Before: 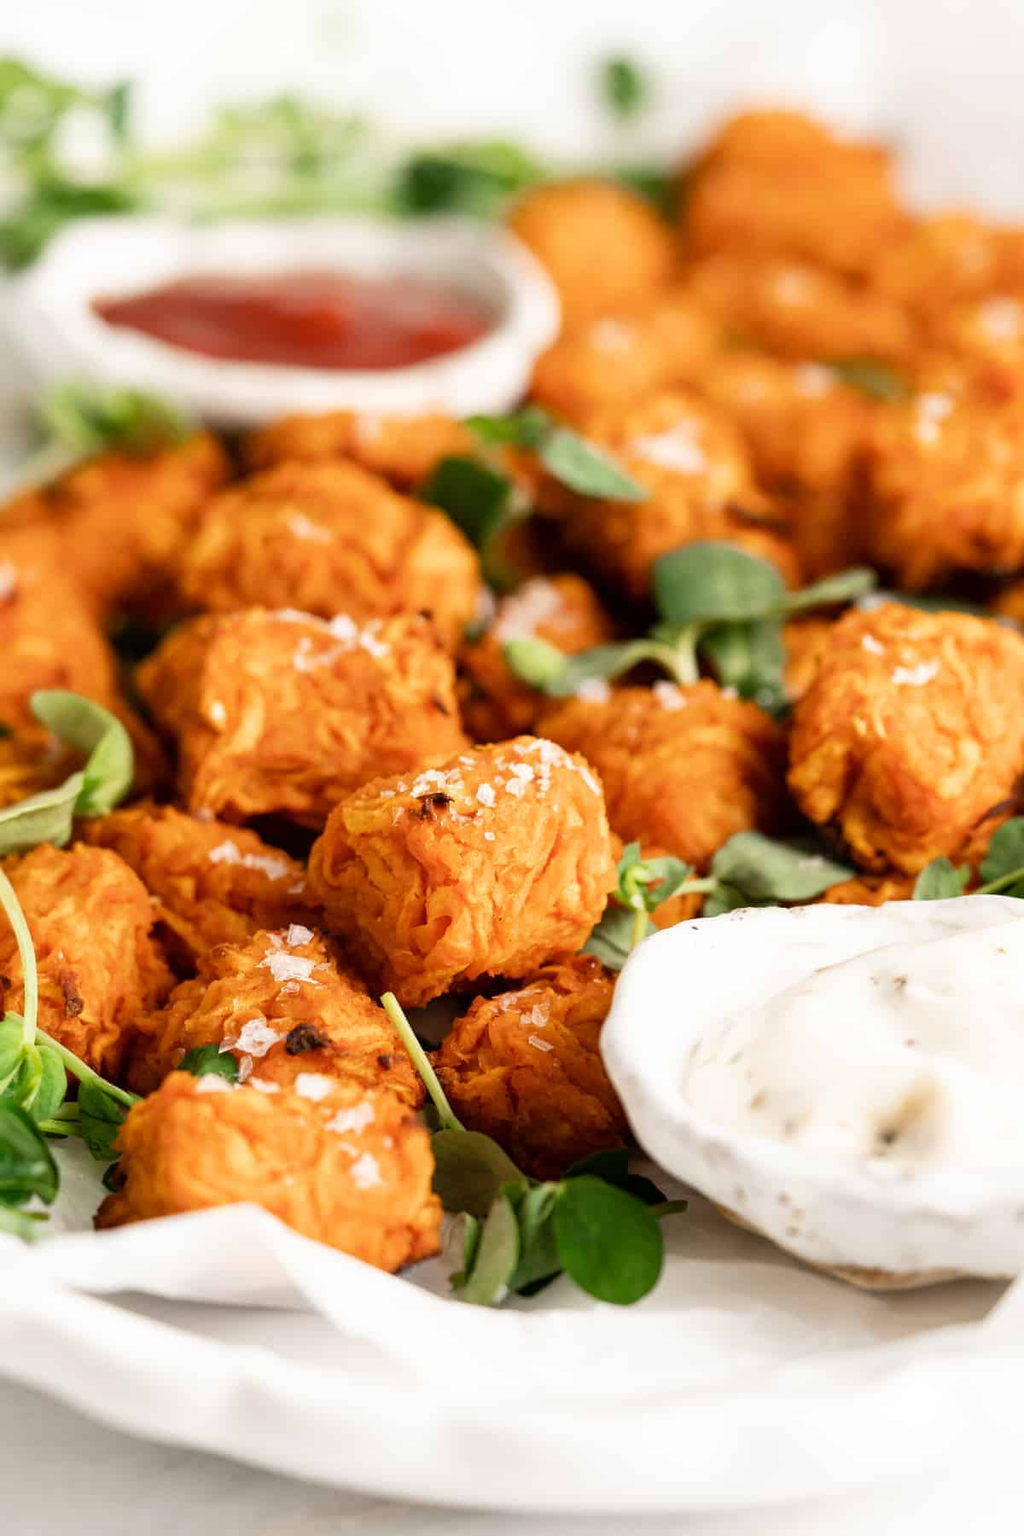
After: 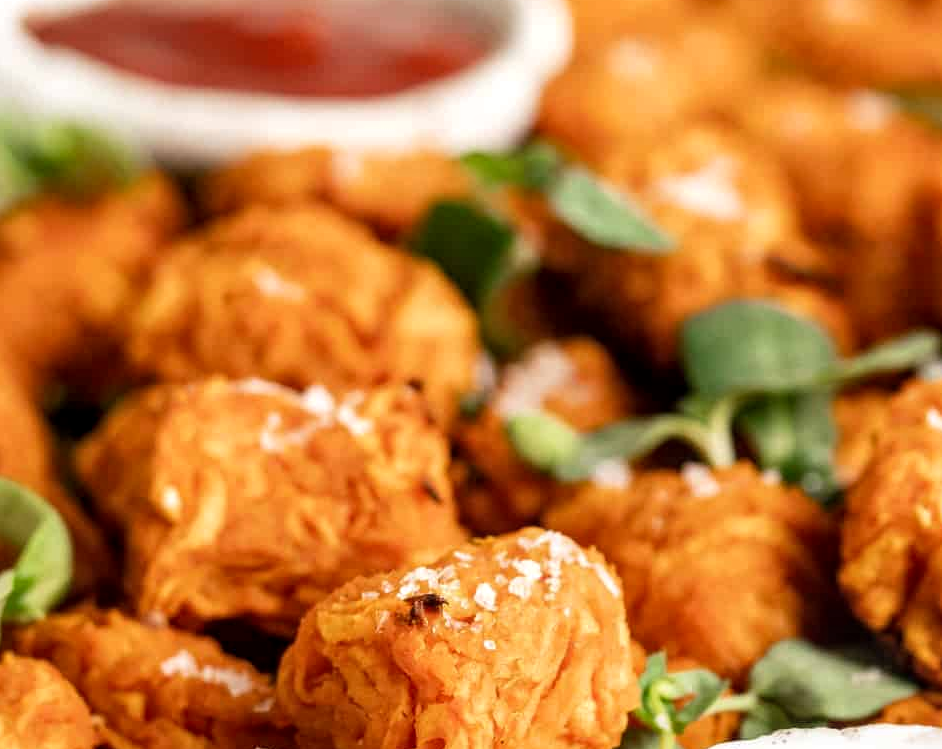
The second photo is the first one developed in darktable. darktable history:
crop: left 7.072%, top 18.646%, right 14.388%, bottom 39.706%
local contrast: on, module defaults
